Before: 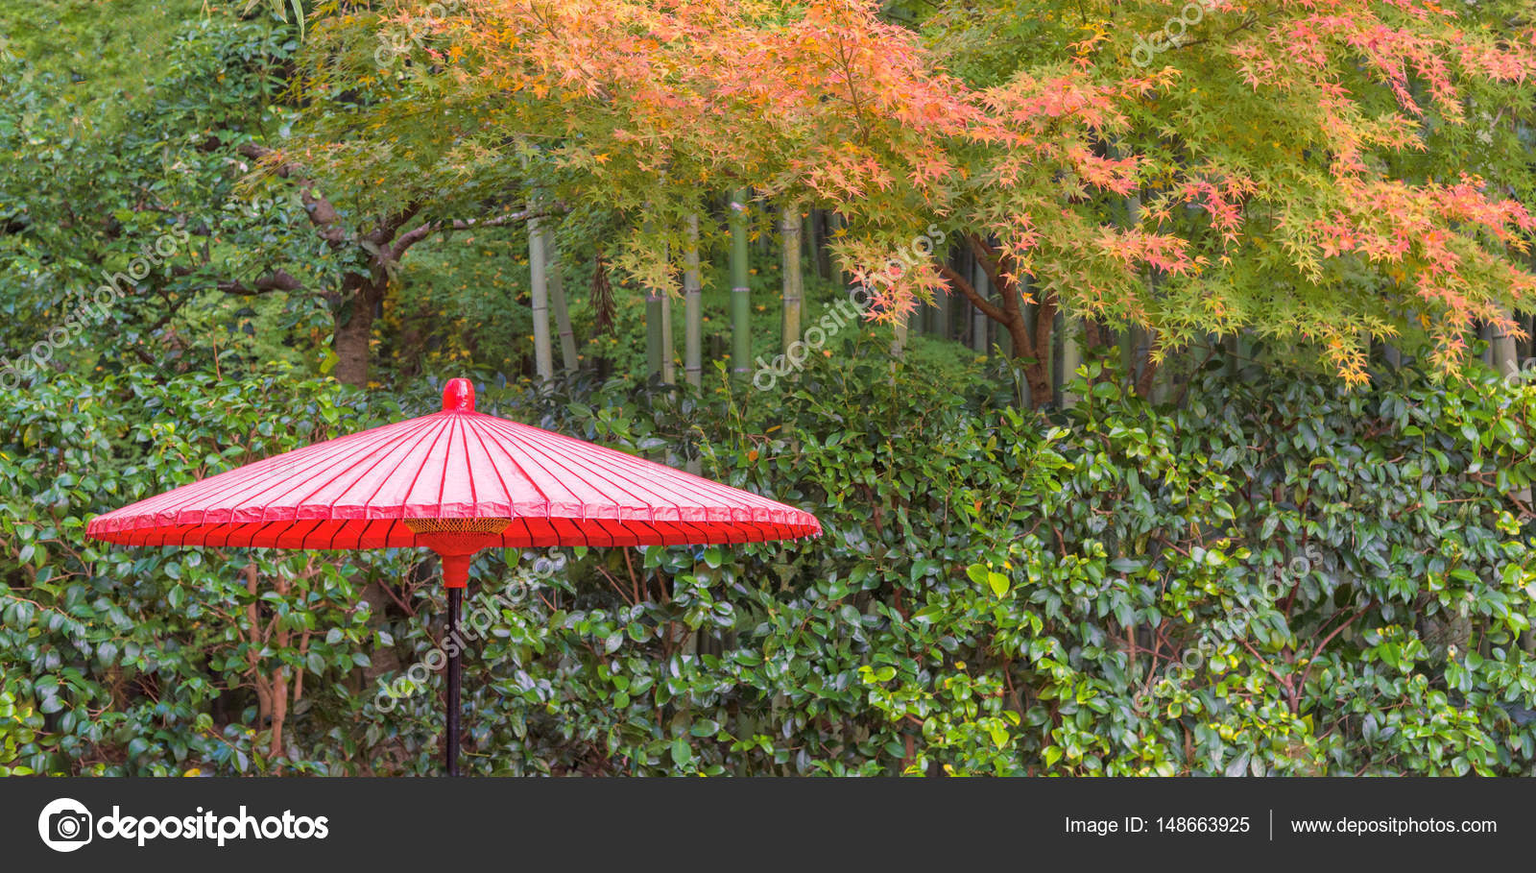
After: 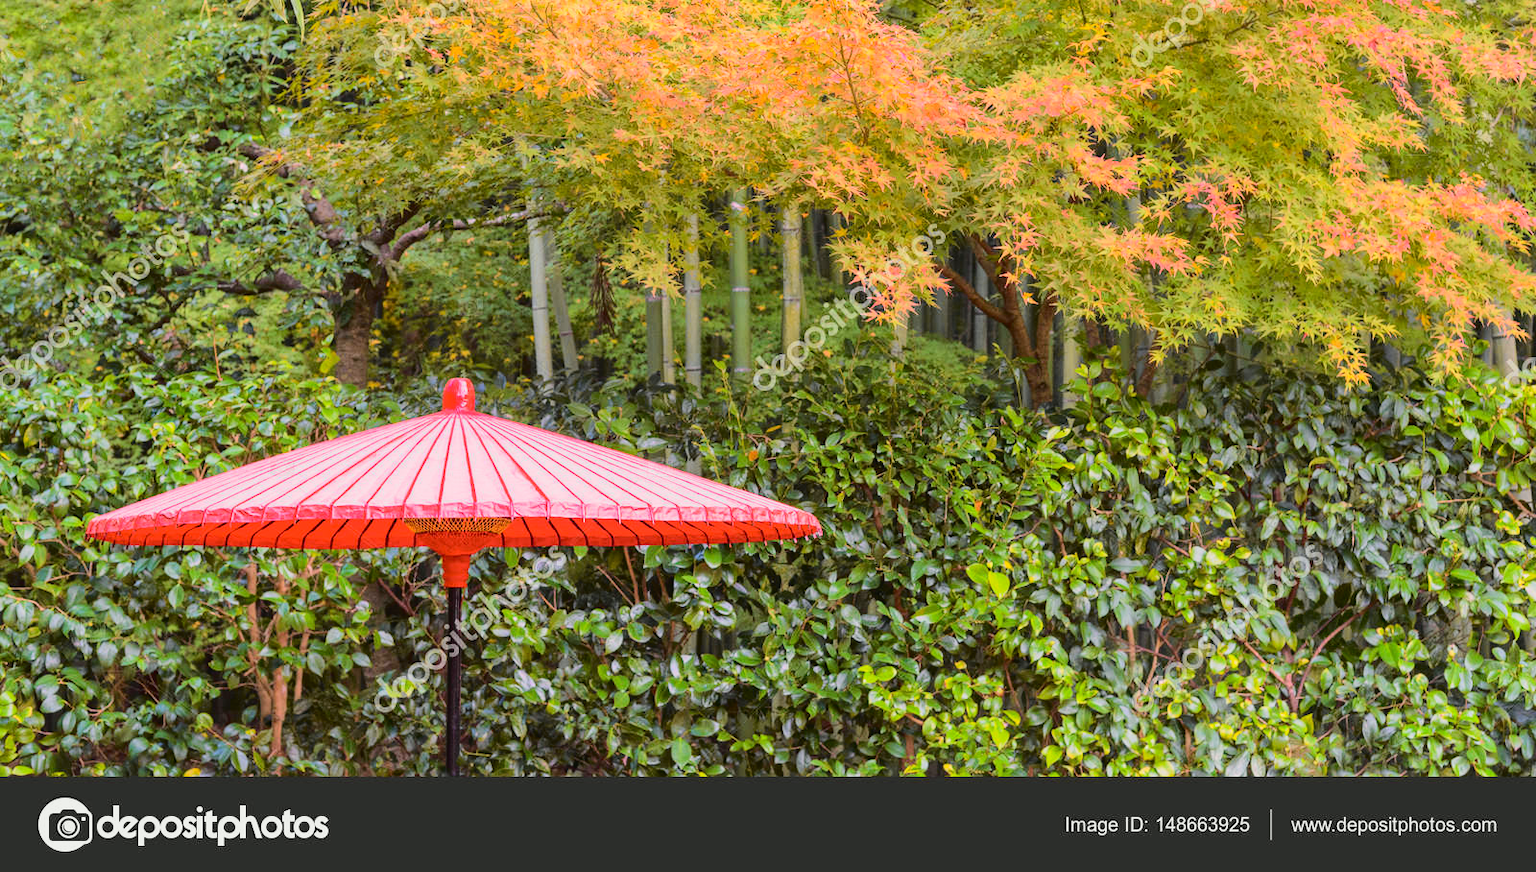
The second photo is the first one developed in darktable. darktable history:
tone curve: curves: ch0 [(0, 0.03) (0.113, 0.087) (0.207, 0.184) (0.515, 0.612) (0.712, 0.793) (1, 0.946)]; ch1 [(0, 0) (0.172, 0.123) (0.317, 0.279) (0.407, 0.401) (0.476, 0.482) (0.505, 0.499) (0.534, 0.534) (0.632, 0.645) (0.726, 0.745) (1, 1)]; ch2 [(0, 0) (0.411, 0.424) (0.476, 0.492) (0.521, 0.524) (0.541, 0.559) (0.65, 0.699) (1, 1)], color space Lab, independent channels, preserve colors none
